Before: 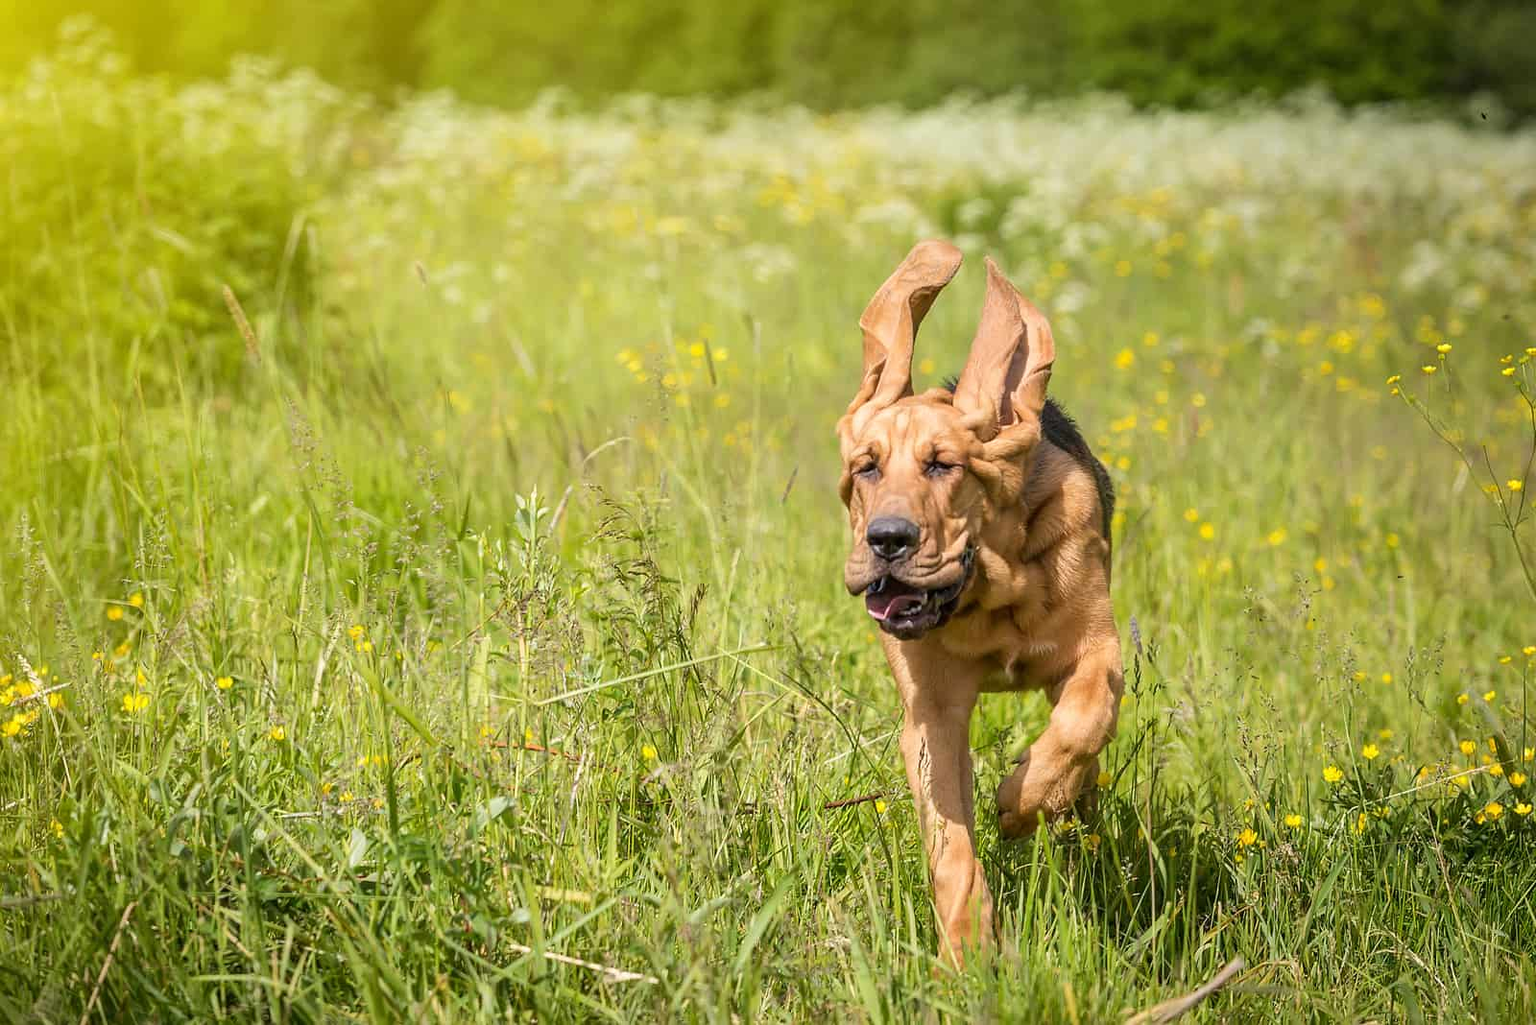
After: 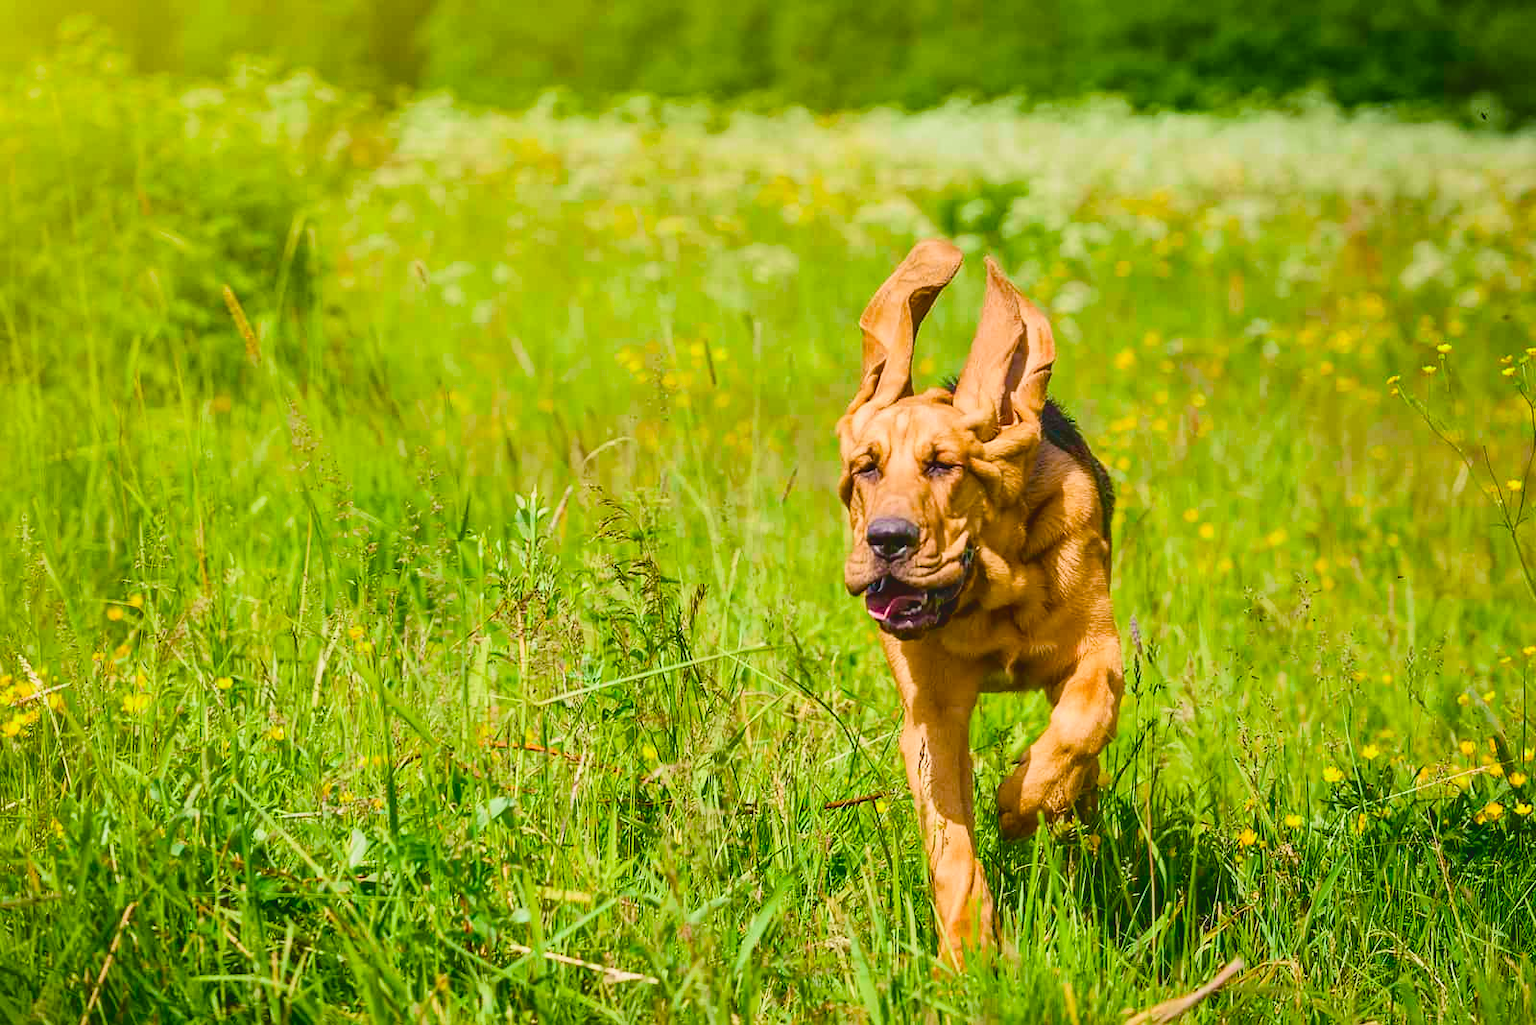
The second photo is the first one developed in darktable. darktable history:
shadows and highlights: soften with gaussian
velvia: on, module defaults
tone curve: curves: ch0 [(0, 0.087) (0.175, 0.178) (0.466, 0.498) (0.715, 0.764) (1, 0.961)]; ch1 [(0, 0) (0.437, 0.398) (0.476, 0.466) (0.505, 0.505) (0.534, 0.544) (0.612, 0.605) (0.641, 0.643) (1, 1)]; ch2 [(0, 0) (0.359, 0.379) (0.427, 0.453) (0.489, 0.495) (0.531, 0.534) (0.579, 0.579) (1, 1)], color space Lab, independent channels, preserve colors none
color balance rgb: shadows lift › chroma 2.043%, shadows lift › hue 248.49°, shadows fall-off 102.377%, perceptual saturation grading › global saturation 53.817%, perceptual saturation grading › highlights -50.026%, perceptual saturation grading › mid-tones 40.212%, perceptual saturation grading › shadows 30.661%, perceptual brilliance grading › global brilliance 2.771%, perceptual brilliance grading › highlights -2.848%, perceptual brilliance grading › shadows 3.667%, mask middle-gray fulcrum 22.033%, global vibrance 20%
